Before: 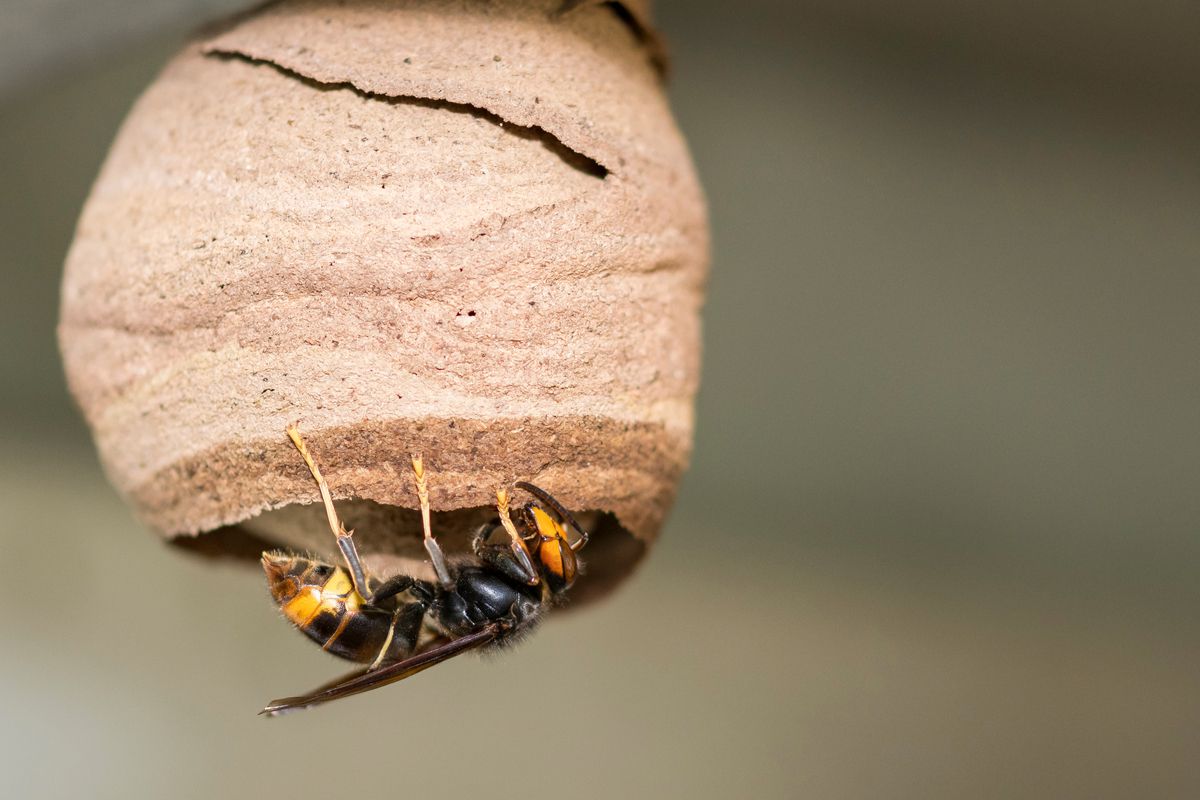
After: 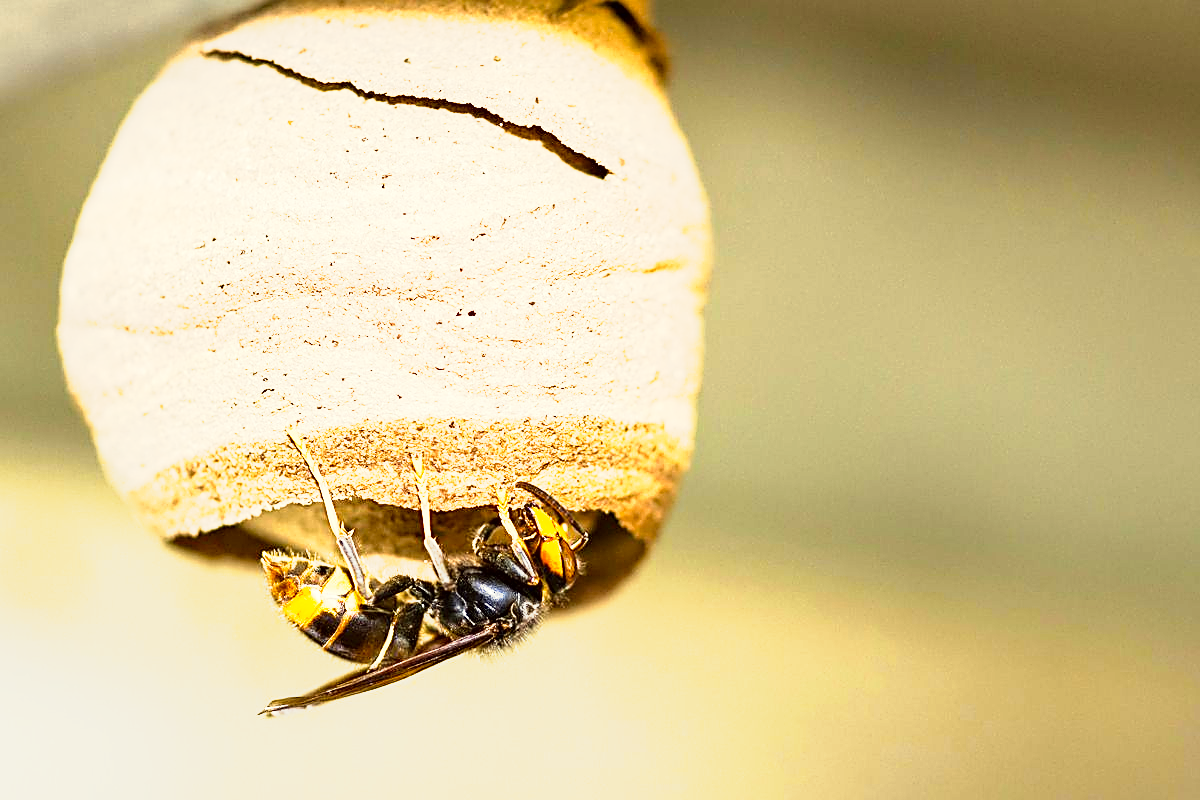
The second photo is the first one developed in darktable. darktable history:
contrast brightness saturation: contrast 0.04, saturation 0.16
sharpen: amount 1
color contrast: green-magenta contrast 0.85, blue-yellow contrast 1.25, unbound 0
color correction: highlights a* -0.95, highlights b* 4.5, shadows a* 3.55
tone curve: curves: ch0 [(0, 0) (0.003, 0.005) (0.011, 0.018) (0.025, 0.041) (0.044, 0.072) (0.069, 0.113) (0.1, 0.163) (0.136, 0.221) (0.177, 0.289) (0.224, 0.366) (0.277, 0.452) (0.335, 0.546) (0.399, 0.65) (0.468, 0.763) (0.543, 0.885) (0.623, 0.93) (0.709, 0.946) (0.801, 0.963) (0.898, 0.981) (1, 1)], preserve colors none
